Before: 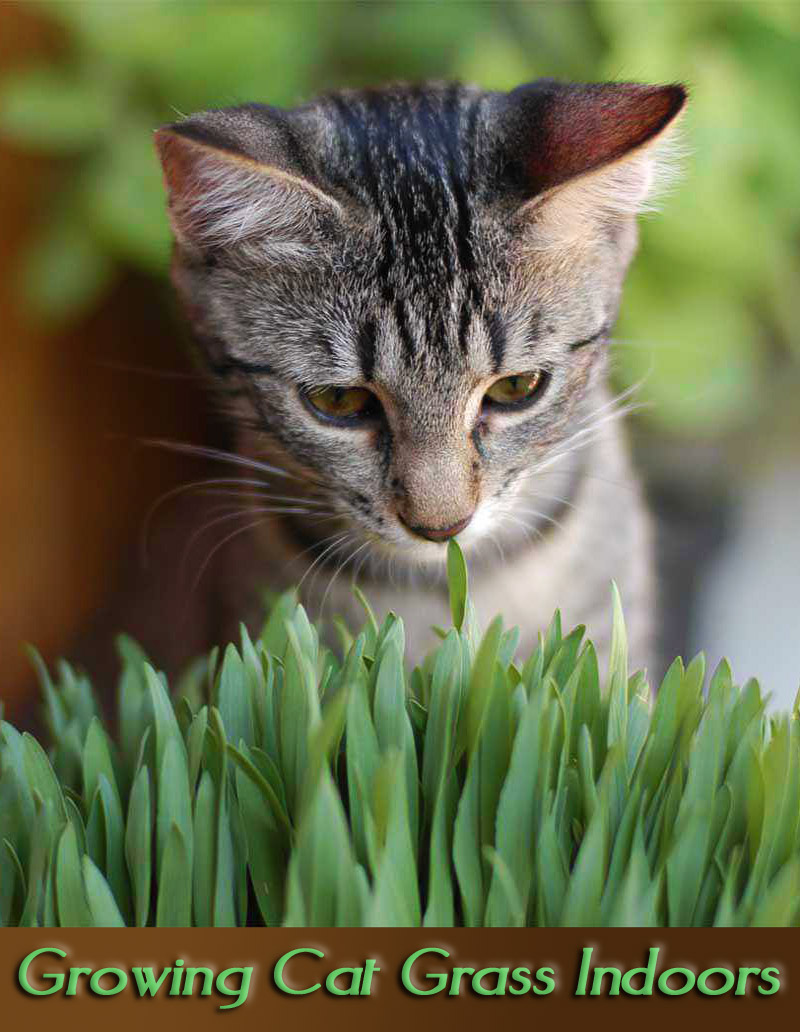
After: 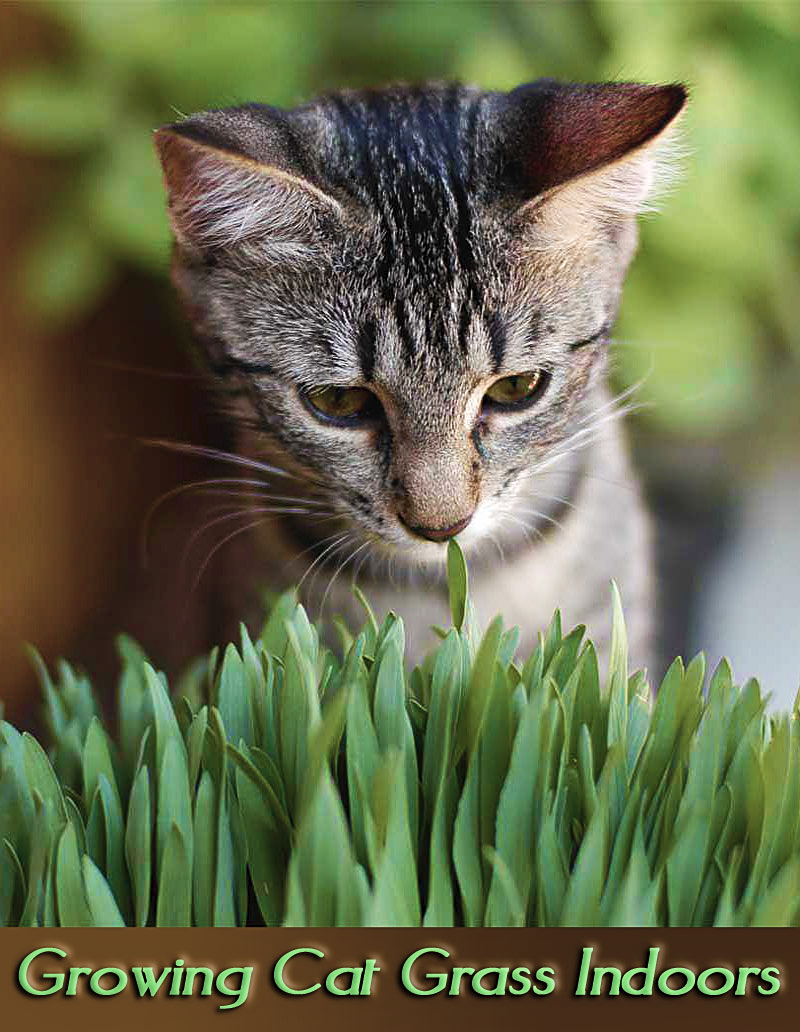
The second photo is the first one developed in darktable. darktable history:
shadows and highlights: highlights color adjustment 39.71%, low approximation 0.01, soften with gaussian
color correction: highlights b* -0.034, saturation 0.506
contrast brightness saturation: contrast 0.039, saturation 0.163
color balance rgb: linear chroma grading › global chroma 15.629%, perceptual saturation grading › global saturation 20%, perceptual saturation grading › highlights -24.85%, perceptual saturation grading › shadows 25.168%, global vibrance 9.745%
sharpen: on, module defaults
velvia: on, module defaults
tone curve: curves: ch0 [(0, 0) (0.003, 0.038) (0.011, 0.035) (0.025, 0.03) (0.044, 0.044) (0.069, 0.062) (0.1, 0.087) (0.136, 0.114) (0.177, 0.15) (0.224, 0.193) (0.277, 0.242) (0.335, 0.299) (0.399, 0.361) (0.468, 0.437) (0.543, 0.521) (0.623, 0.614) (0.709, 0.717) (0.801, 0.817) (0.898, 0.913) (1, 1)], preserve colors none
